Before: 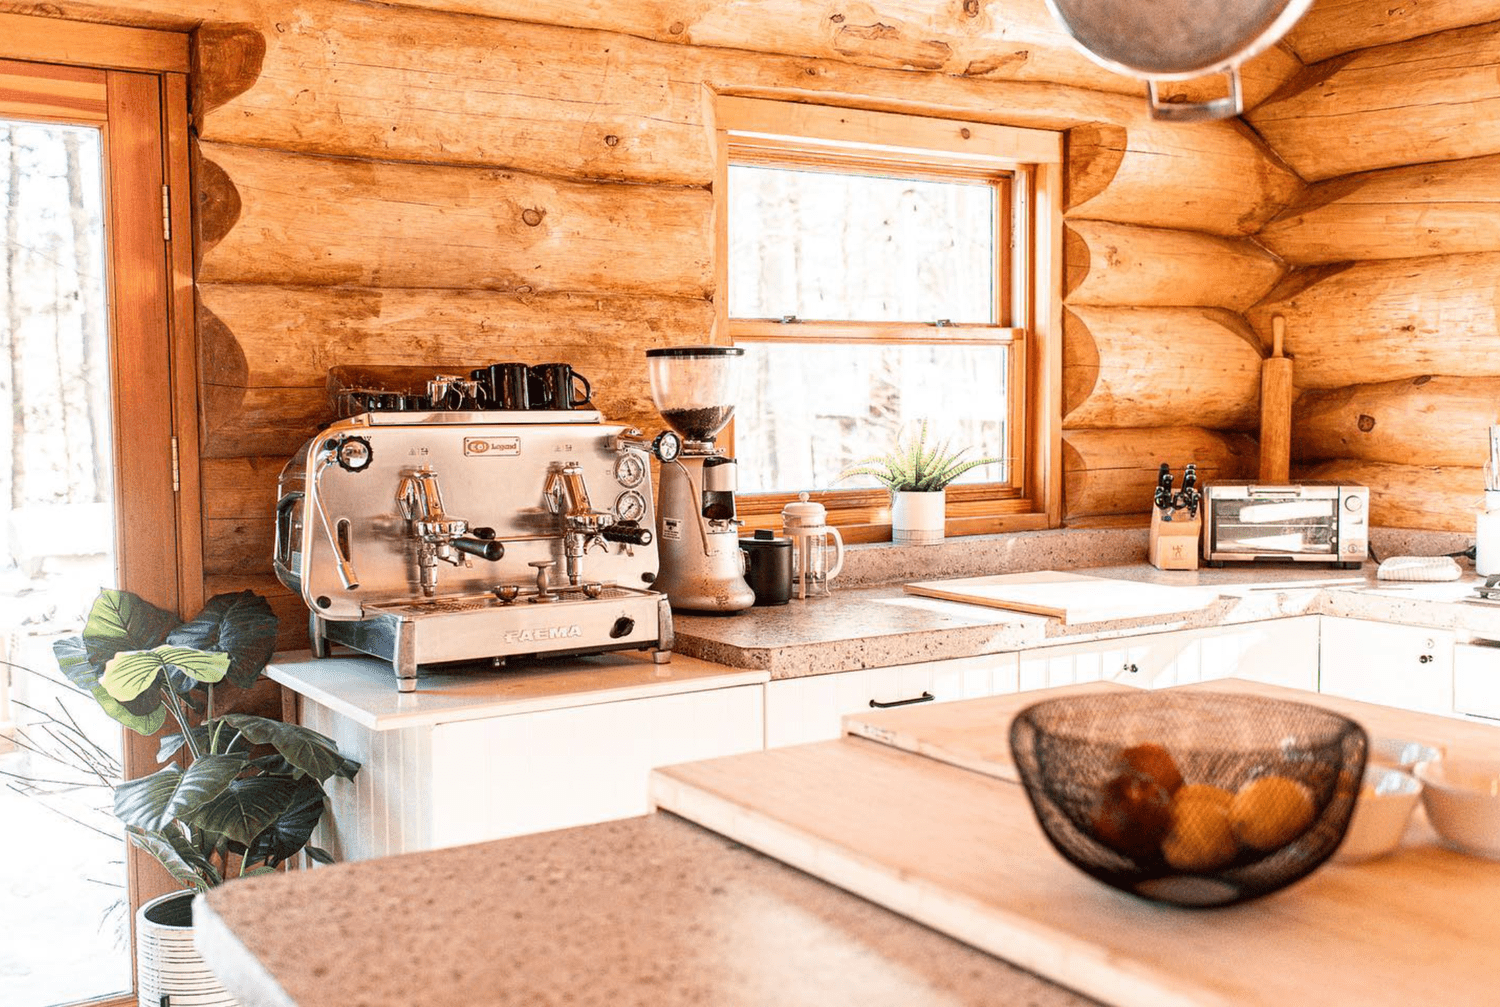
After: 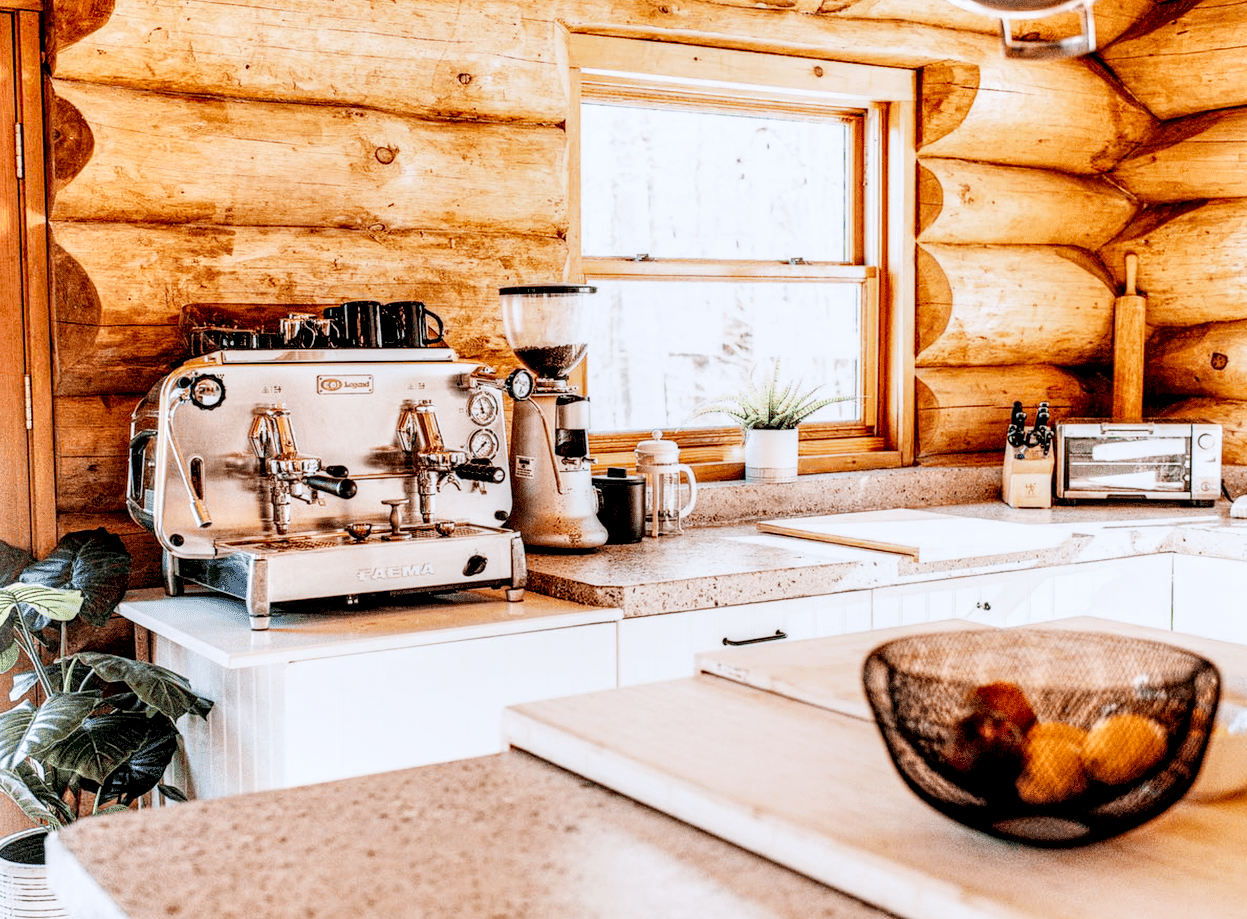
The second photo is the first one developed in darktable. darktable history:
color correction: highlights a* -0.137, highlights b* -5.89, shadows a* -0.132, shadows b* -0.103
filmic rgb: black relative exposure -7.5 EV, white relative exposure 4.99 EV, hardness 3.33, contrast 1.299, preserve chrominance no, color science v4 (2020), type of noise poissonian
contrast brightness saturation: brightness 0.151
local contrast: highlights 64%, shadows 53%, detail 169%, midtone range 0.516
crop: left 9.81%, top 6.207%, right 7.038%, bottom 2.516%
